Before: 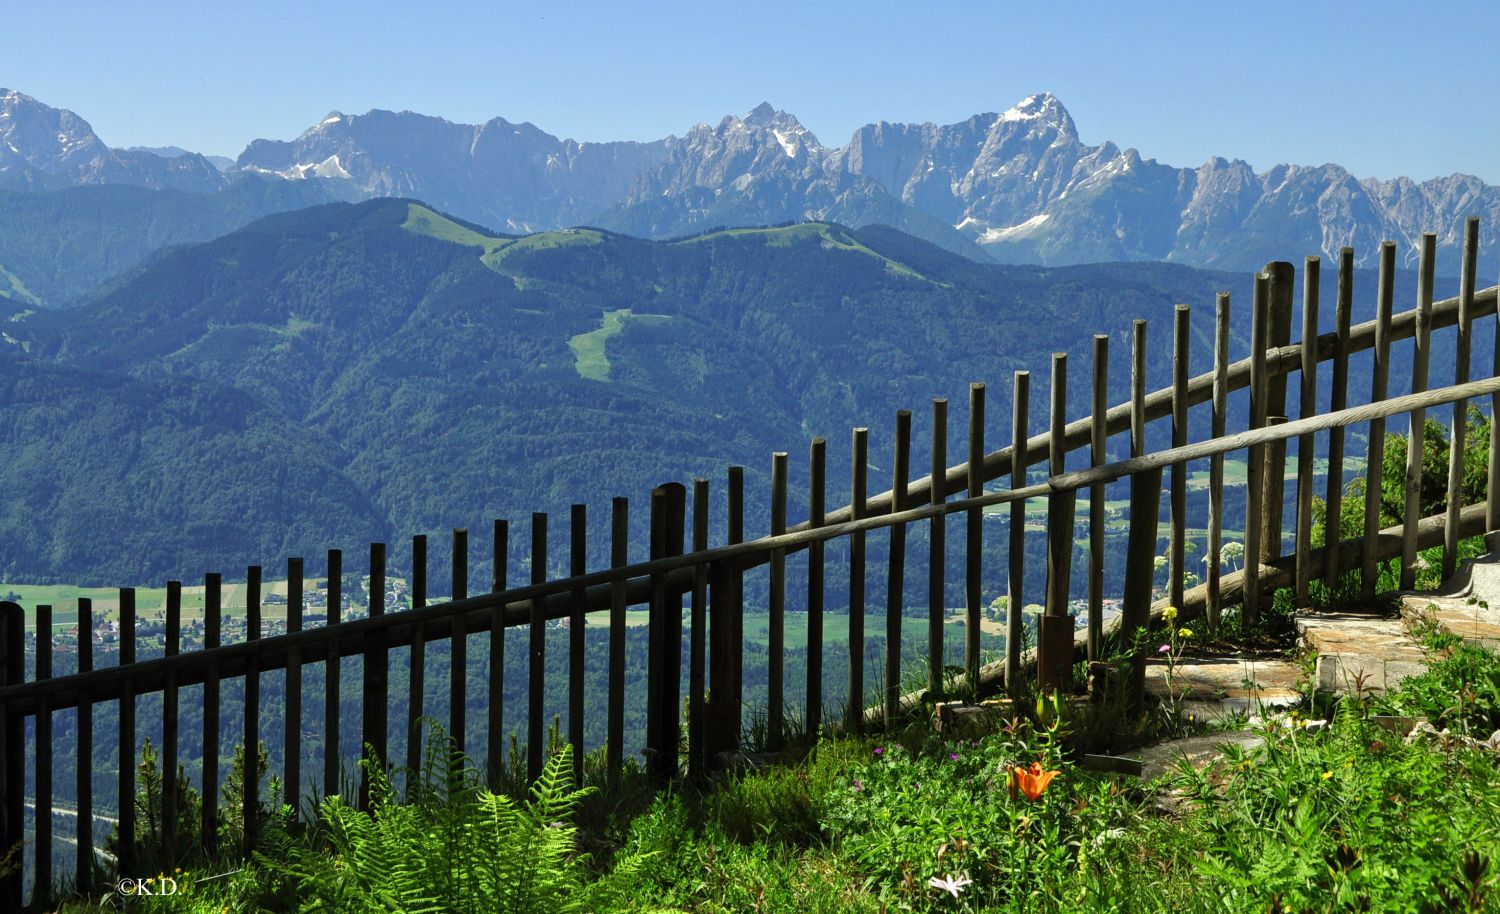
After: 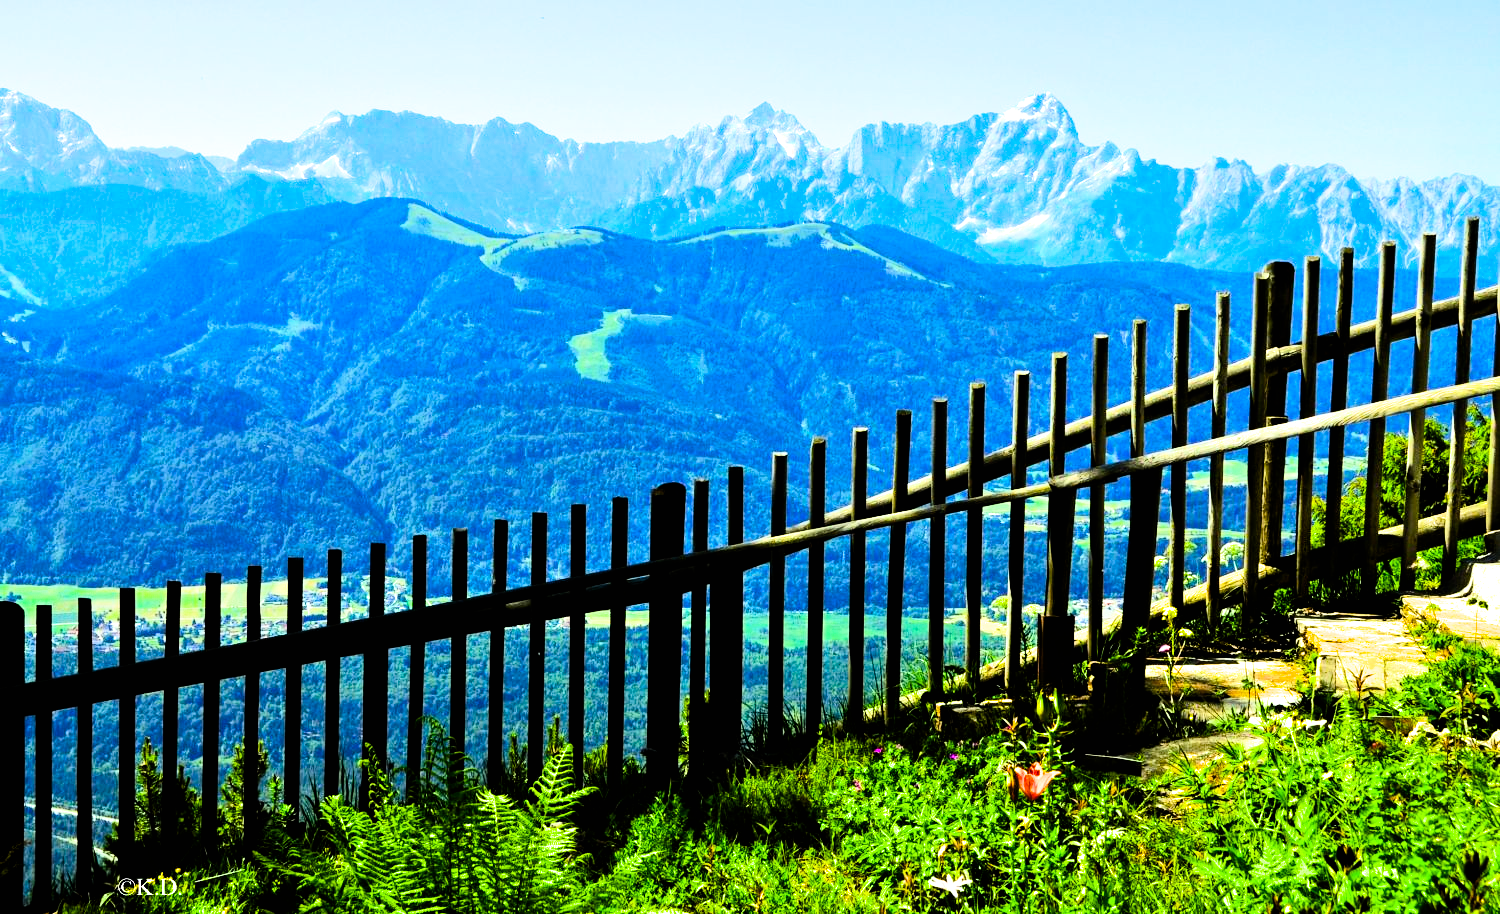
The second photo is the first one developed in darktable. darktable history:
color balance rgb: linear chroma grading › global chroma 10%, perceptual saturation grading › global saturation 40%, perceptual brilliance grading › global brilliance 30%, global vibrance 20%
filmic rgb: black relative exposure -4 EV, white relative exposure 3 EV, hardness 3.02, contrast 1.5
contrast brightness saturation: contrast 0.23, brightness 0.1, saturation 0.29
